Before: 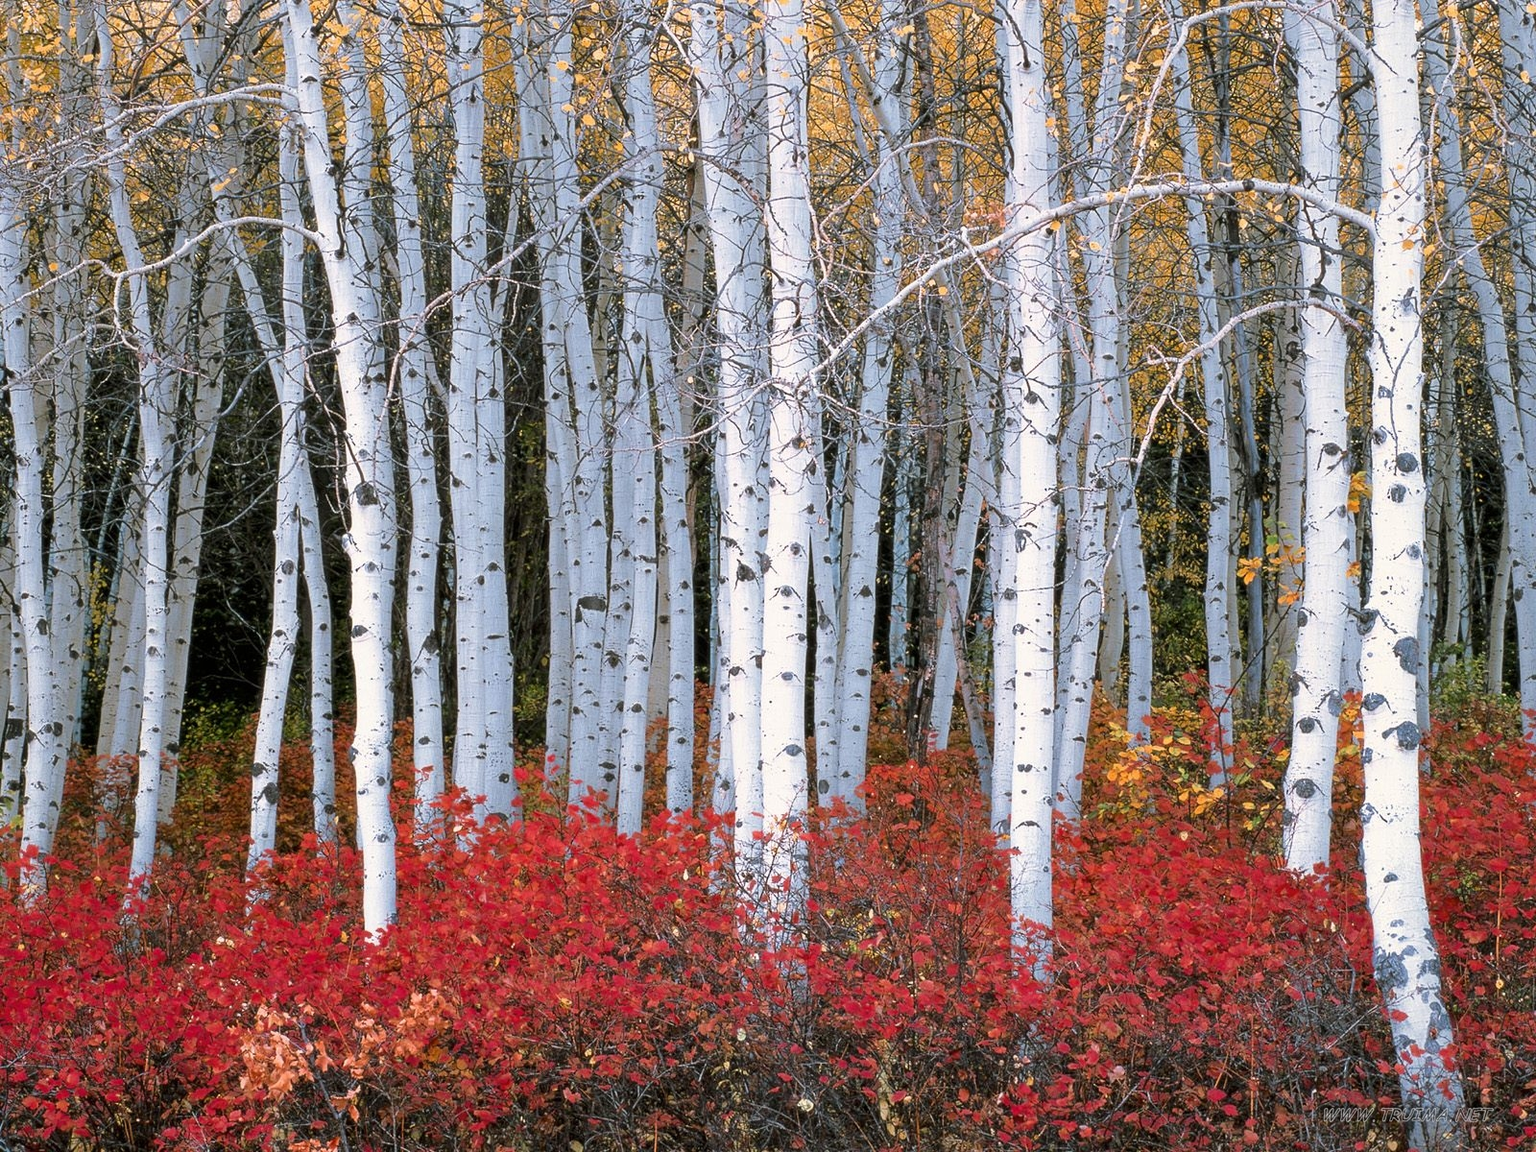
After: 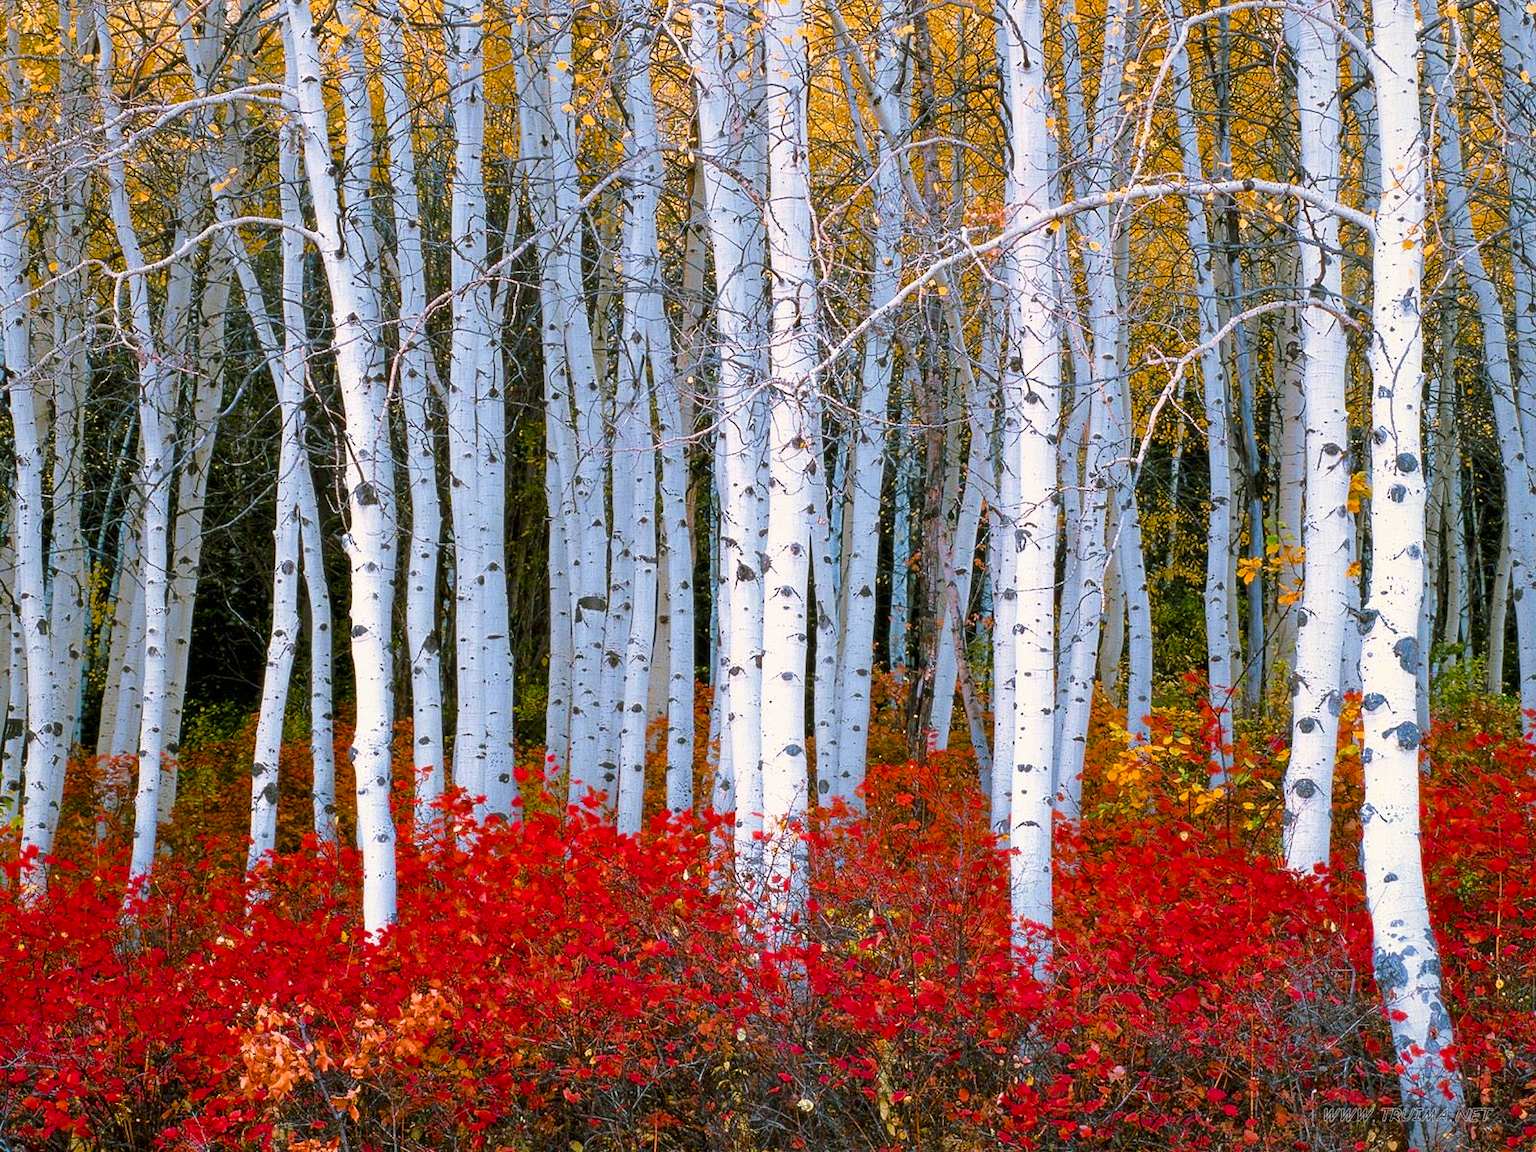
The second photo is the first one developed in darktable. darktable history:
color balance rgb: perceptual saturation grading › global saturation 34.798%, perceptual saturation grading › highlights -29.87%, perceptual saturation grading › shadows 35.39%, global vibrance 41.014%
